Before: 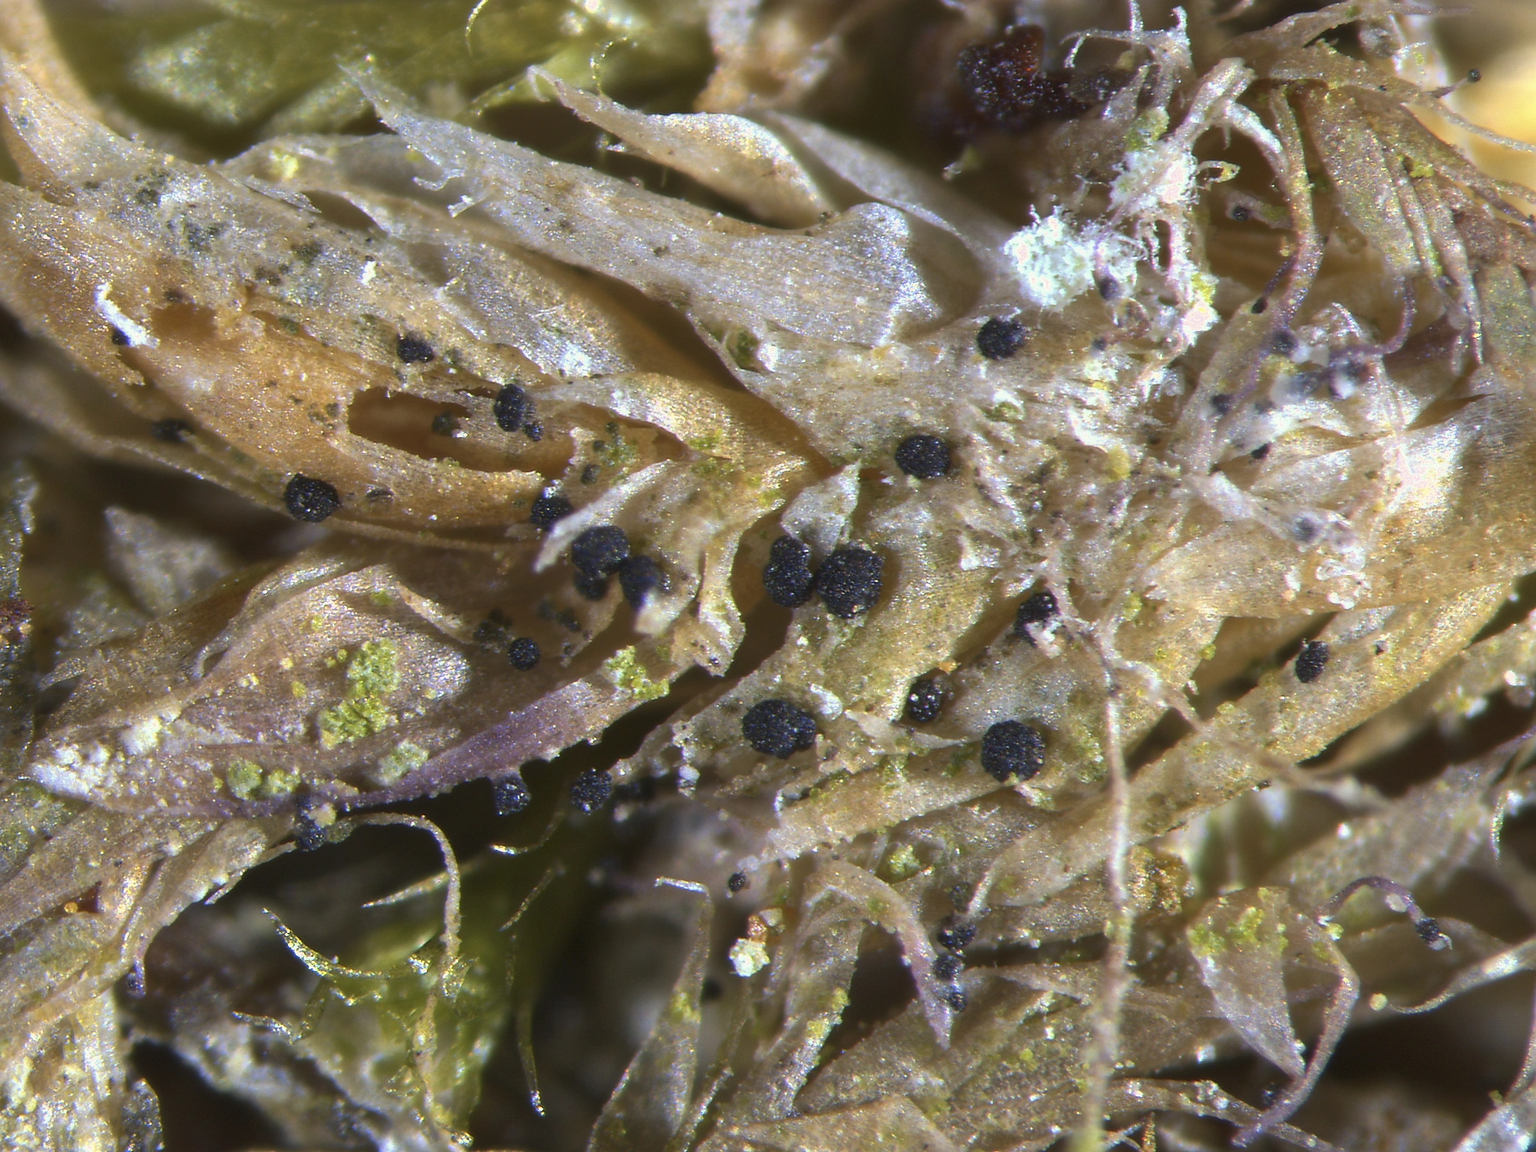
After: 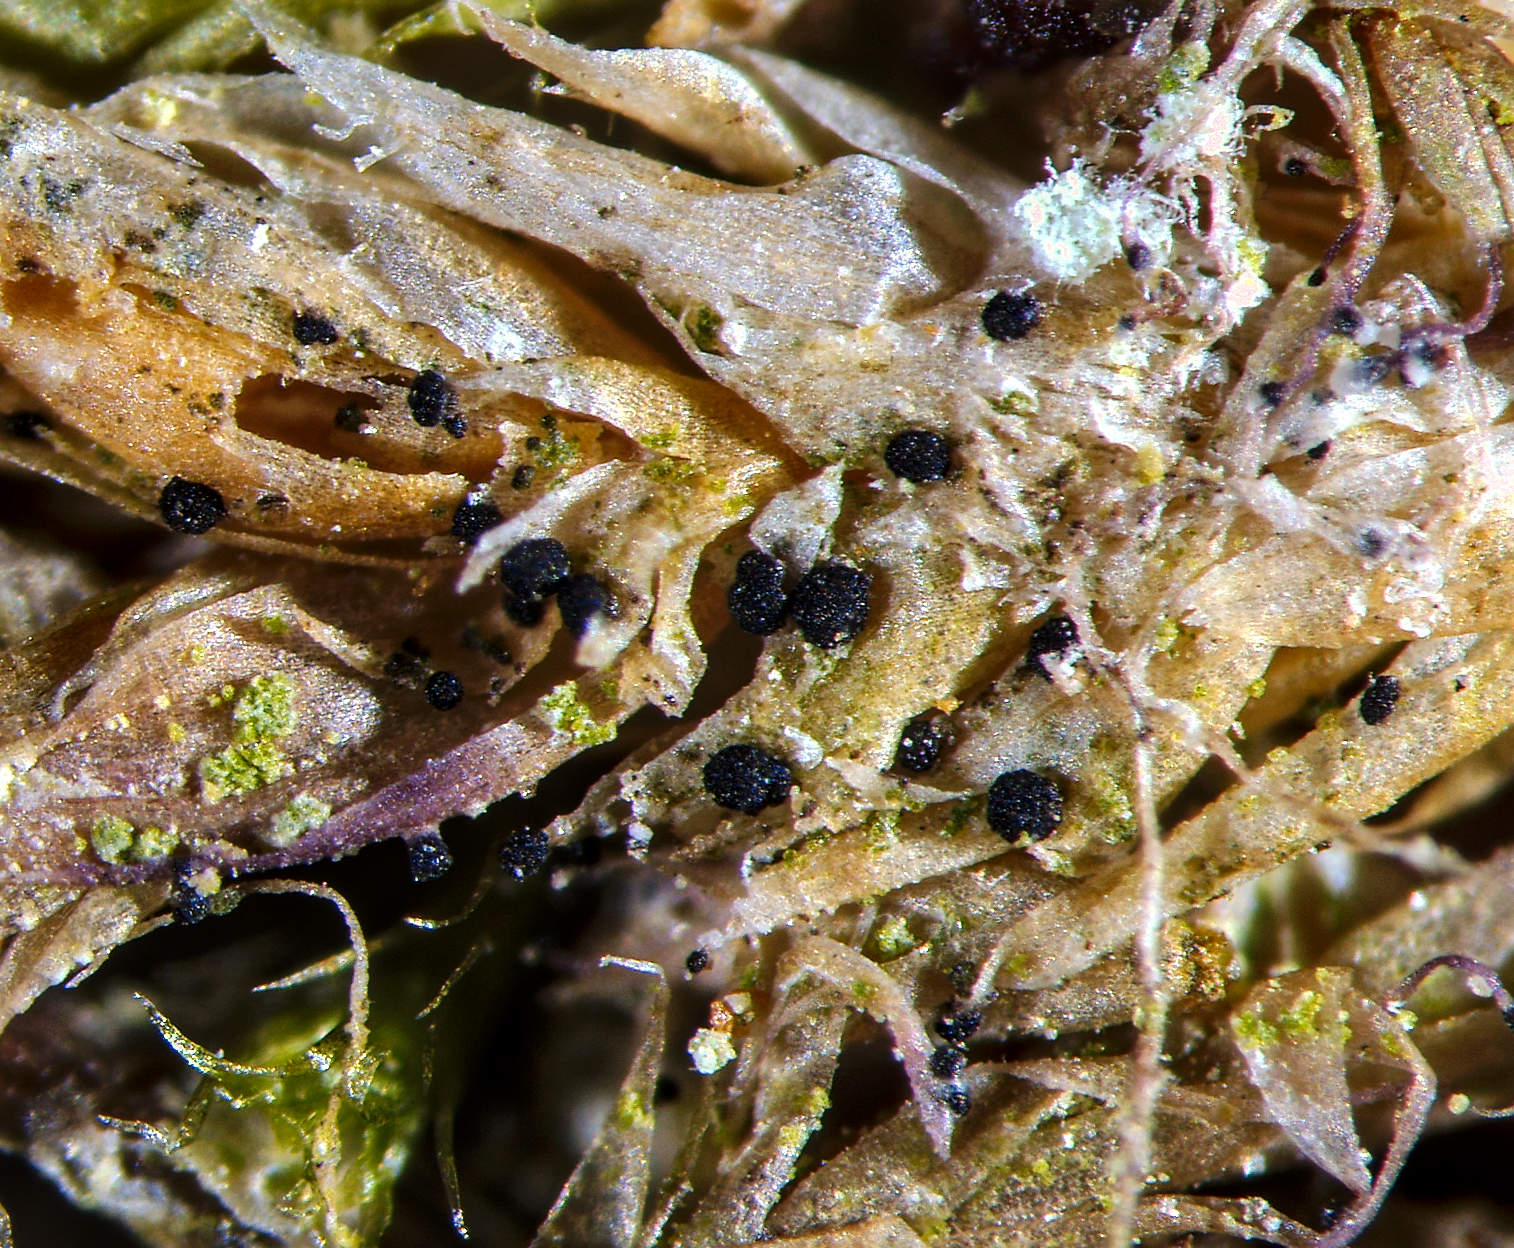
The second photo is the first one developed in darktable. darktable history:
color zones: mix 31.69%
local contrast: detail 130%
crop: left 9.798%, top 6.32%, right 7.166%, bottom 2.391%
sharpen: radius 2.516, amount 0.337
tone curve: curves: ch0 [(0, 0) (0.003, 0.007) (0.011, 0.009) (0.025, 0.014) (0.044, 0.022) (0.069, 0.029) (0.1, 0.037) (0.136, 0.052) (0.177, 0.083) (0.224, 0.121) (0.277, 0.177) (0.335, 0.258) (0.399, 0.351) (0.468, 0.454) (0.543, 0.557) (0.623, 0.654) (0.709, 0.744) (0.801, 0.825) (0.898, 0.909) (1, 1)], preserve colors none
